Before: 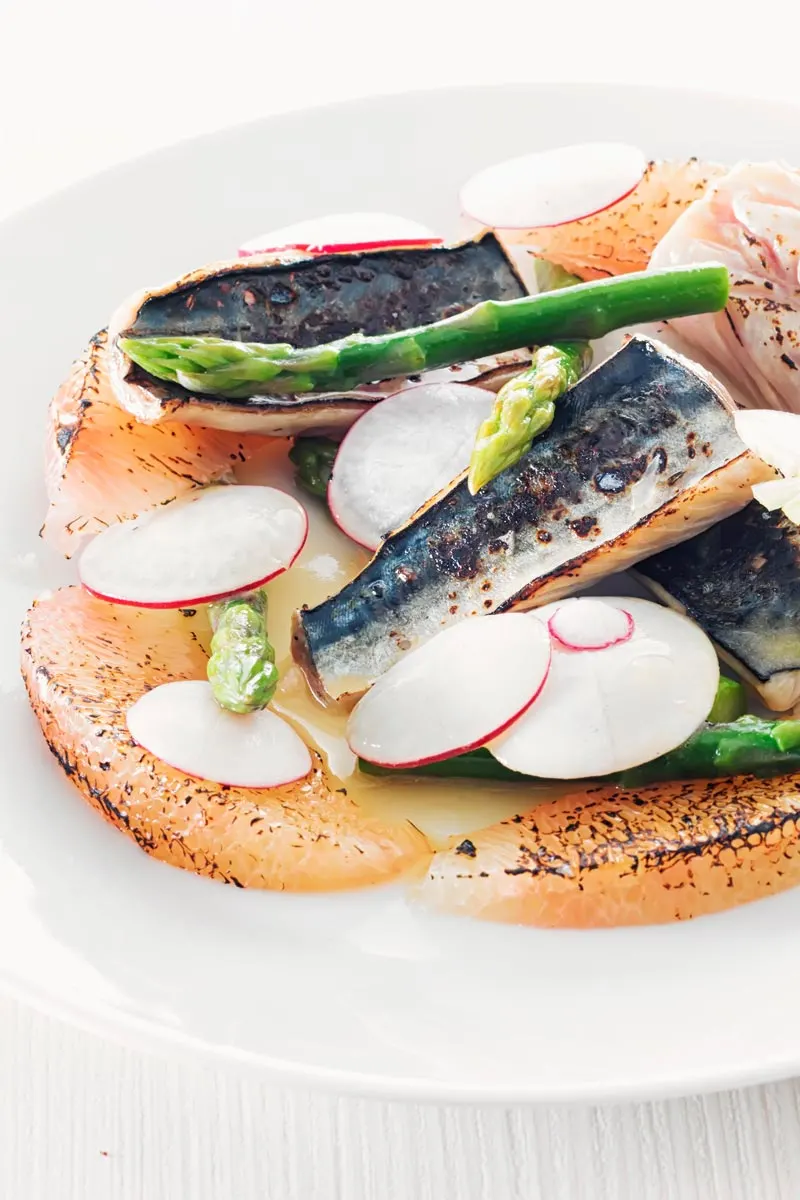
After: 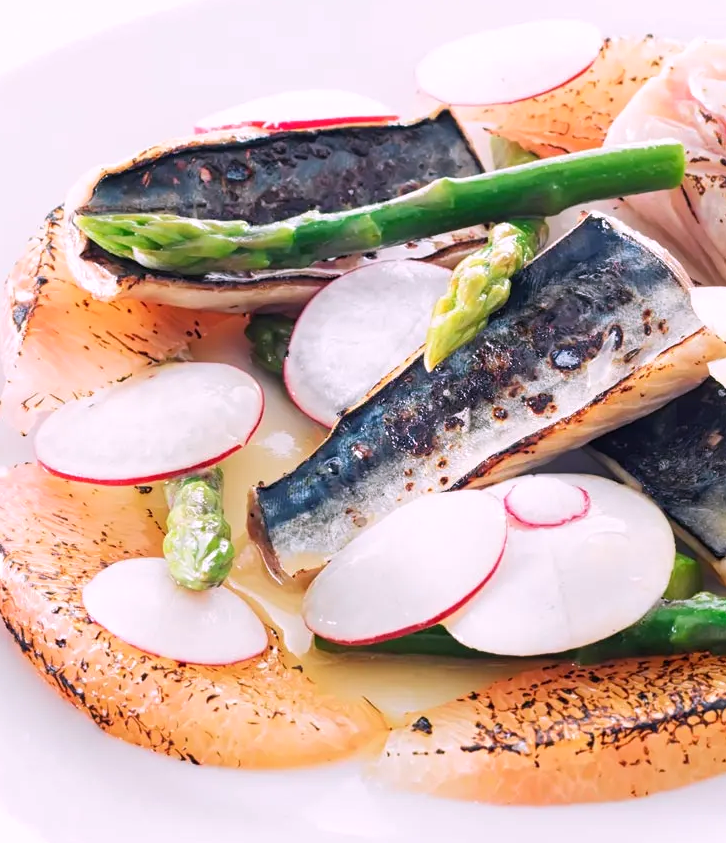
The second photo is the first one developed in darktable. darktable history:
white balance: red 1.05, blue 1.072
crop: left 5.596%, top 10.314%, right 3.534%, bottom 19.395%
